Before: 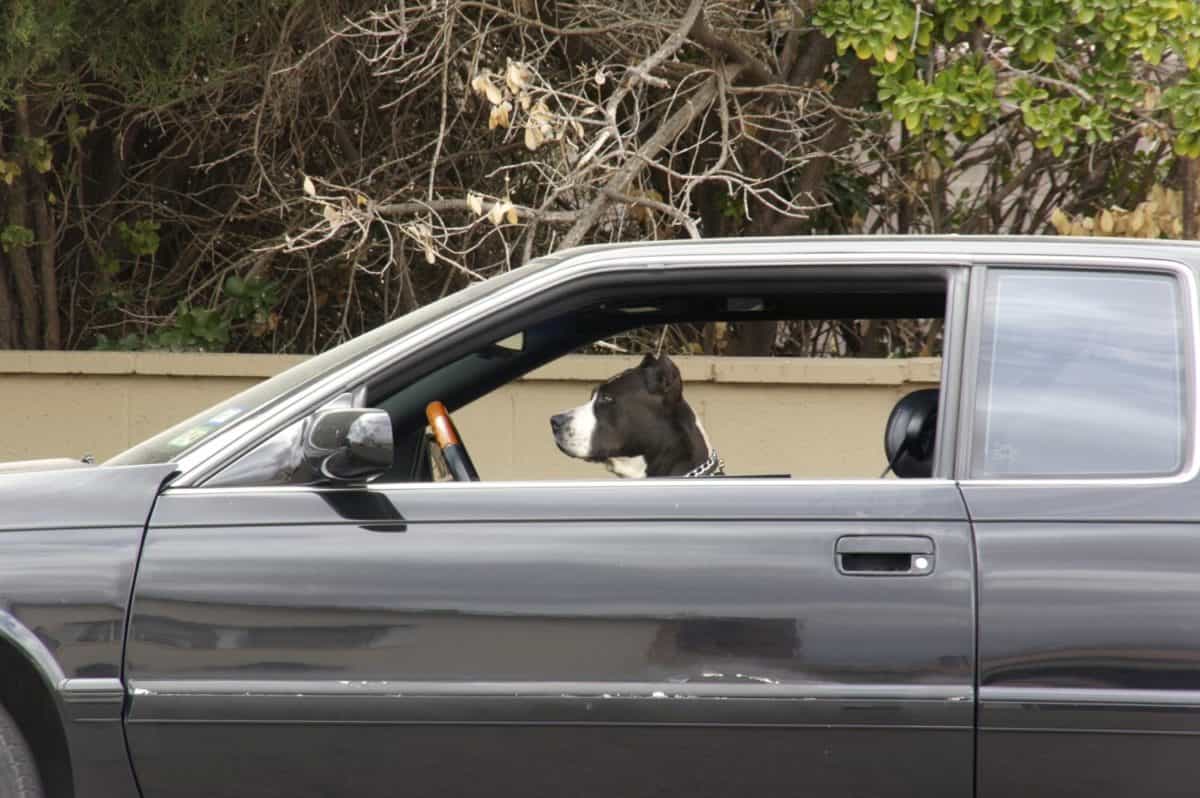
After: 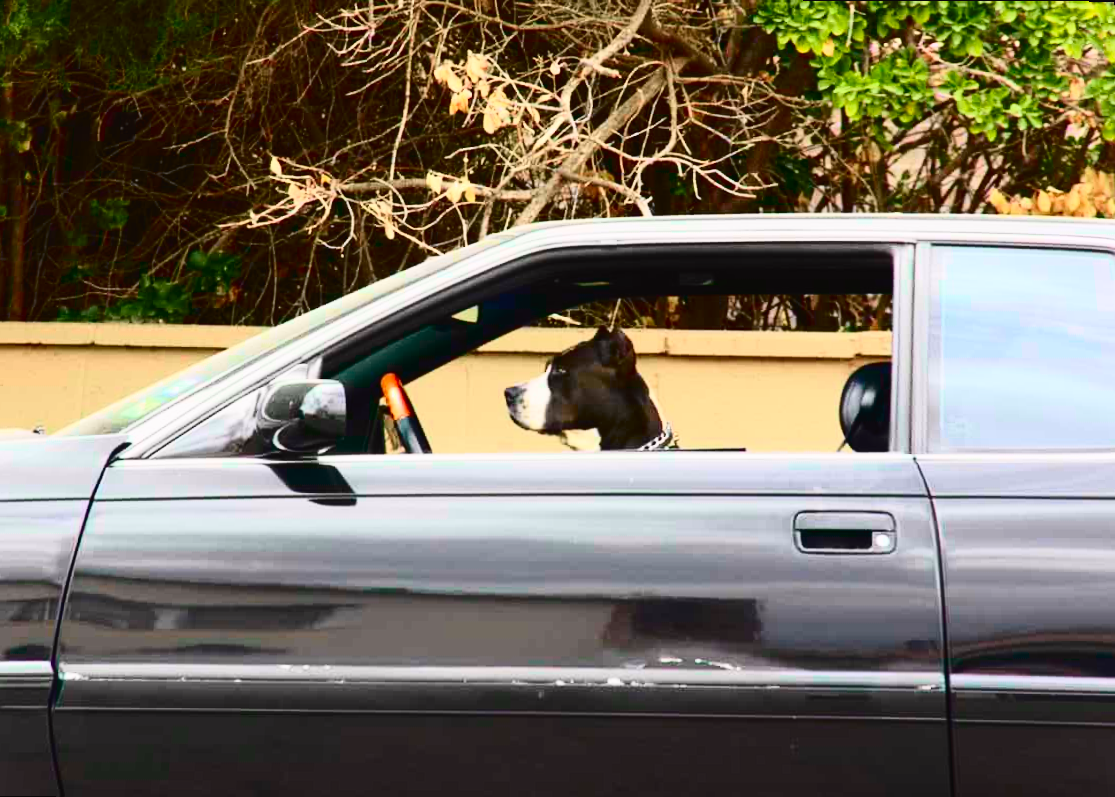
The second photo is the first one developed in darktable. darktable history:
tone curve: curves: ch0 [(0, 0.023) (0.137, 0.069) (0.249, 0.163) (0.487, 0.491) (0.778, 0.858) (0.896, 0.94) (1, 0.988)]; ch1 [(0, 0) (0.396, 0.369) (0.483, 0.459) (0.498, 0.5) (0.515, 0.517) (0.562, 0.6) (0.611, 0.667) (0.692, 0.744) (0.798, 0.863) (1, 1)]; ch2 [(0, 0) (0.426, 0.398) (0.483, 0.481) (0.503, 0.503) (0.526, 0.527) (0.549, 0.59) (0.62, 0.666) (0.705, 0.755) (0.985, 0.966)], color space Lab, independent channels
contrast brightness saturation: contrast 0.23, brightness 0.1, saturation 0.29
rotate and perspective: rotation 0.215°, lens shift (vertical) -0.139, crop left 0.069, crop right 0.939, crop top 0.002, crop bottom 0.996
